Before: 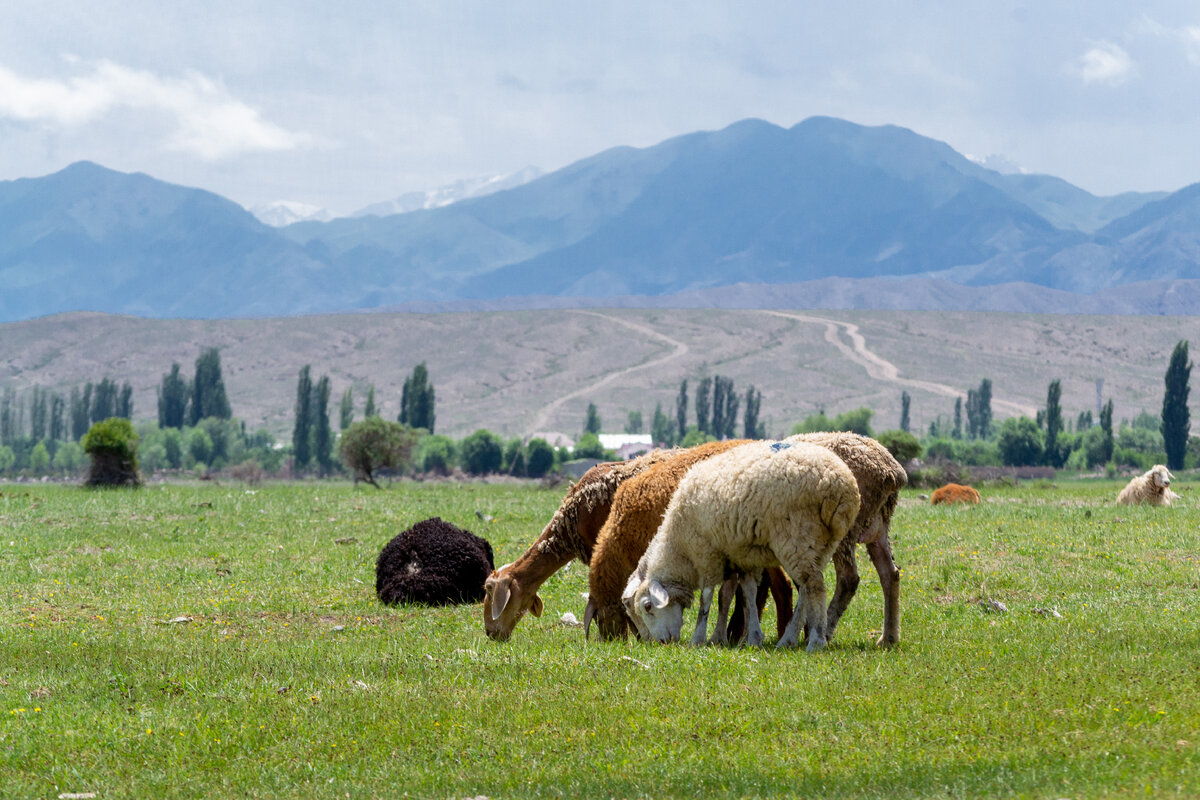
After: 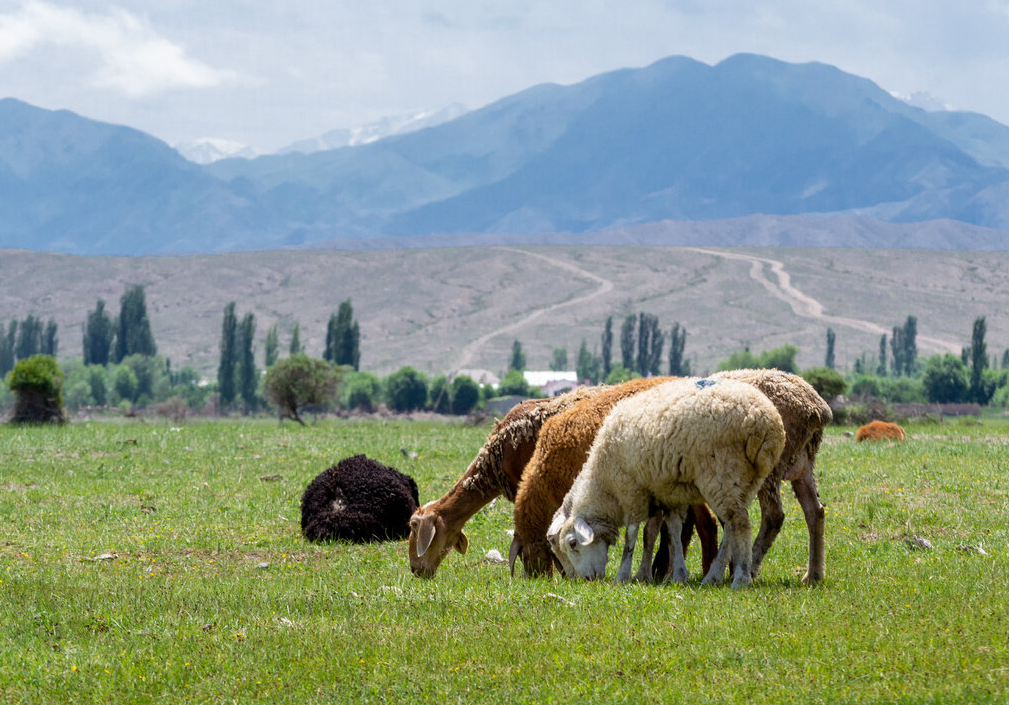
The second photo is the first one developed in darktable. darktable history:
crop: left 6.32%, top 7.987%, right 9.524%, bottom 3.776%
